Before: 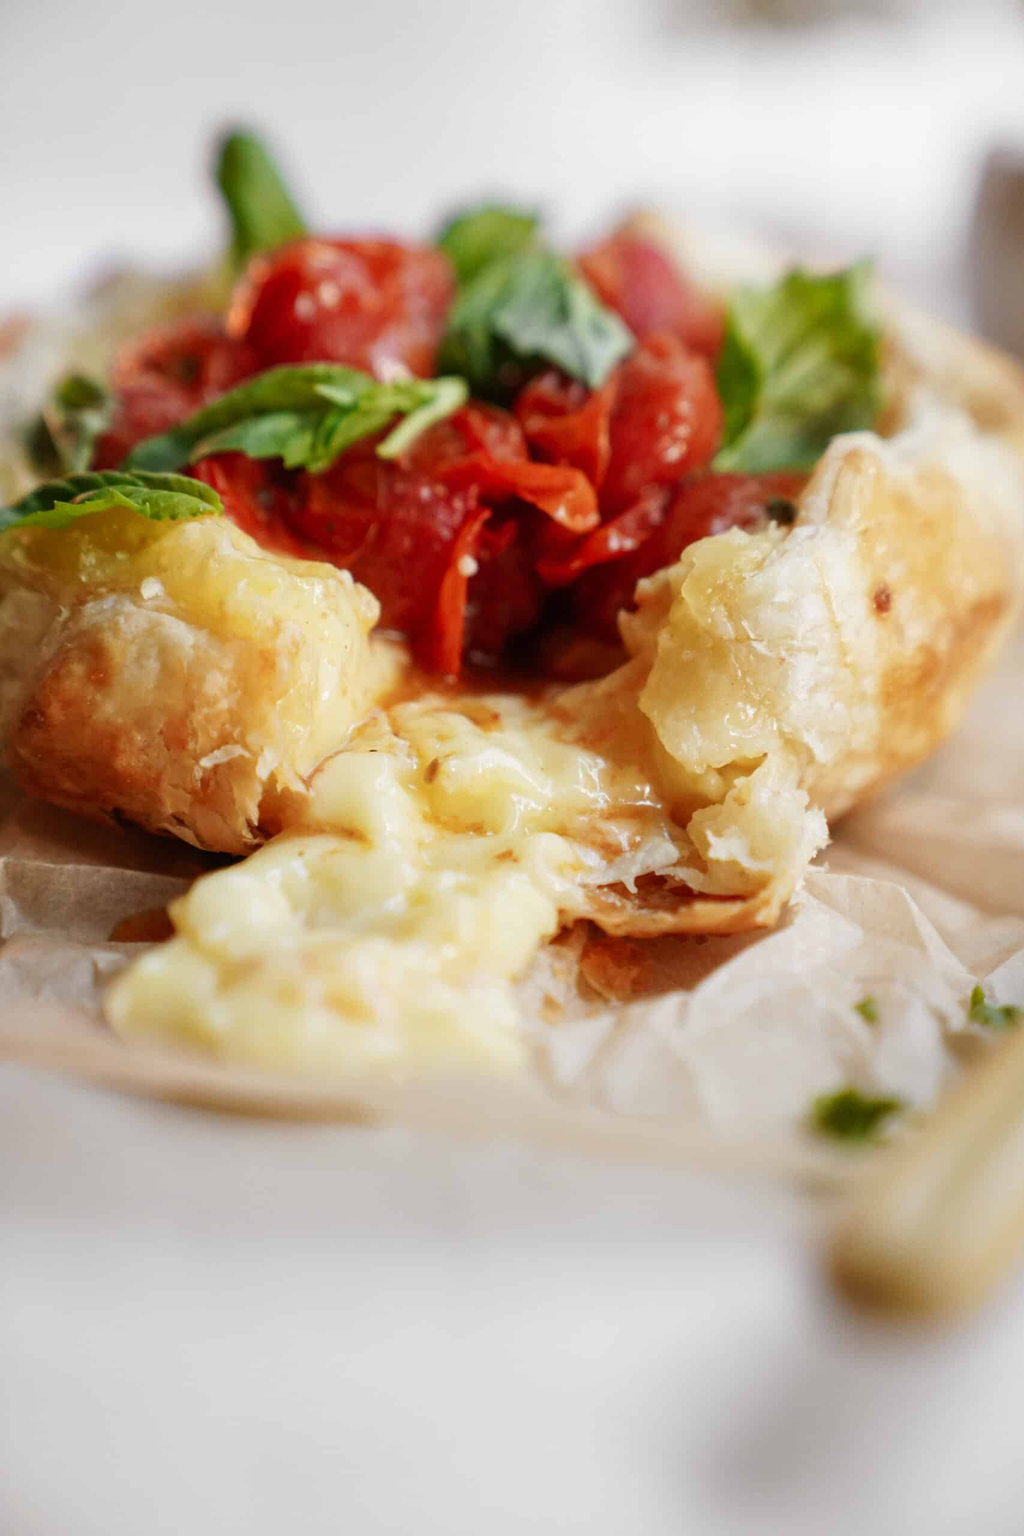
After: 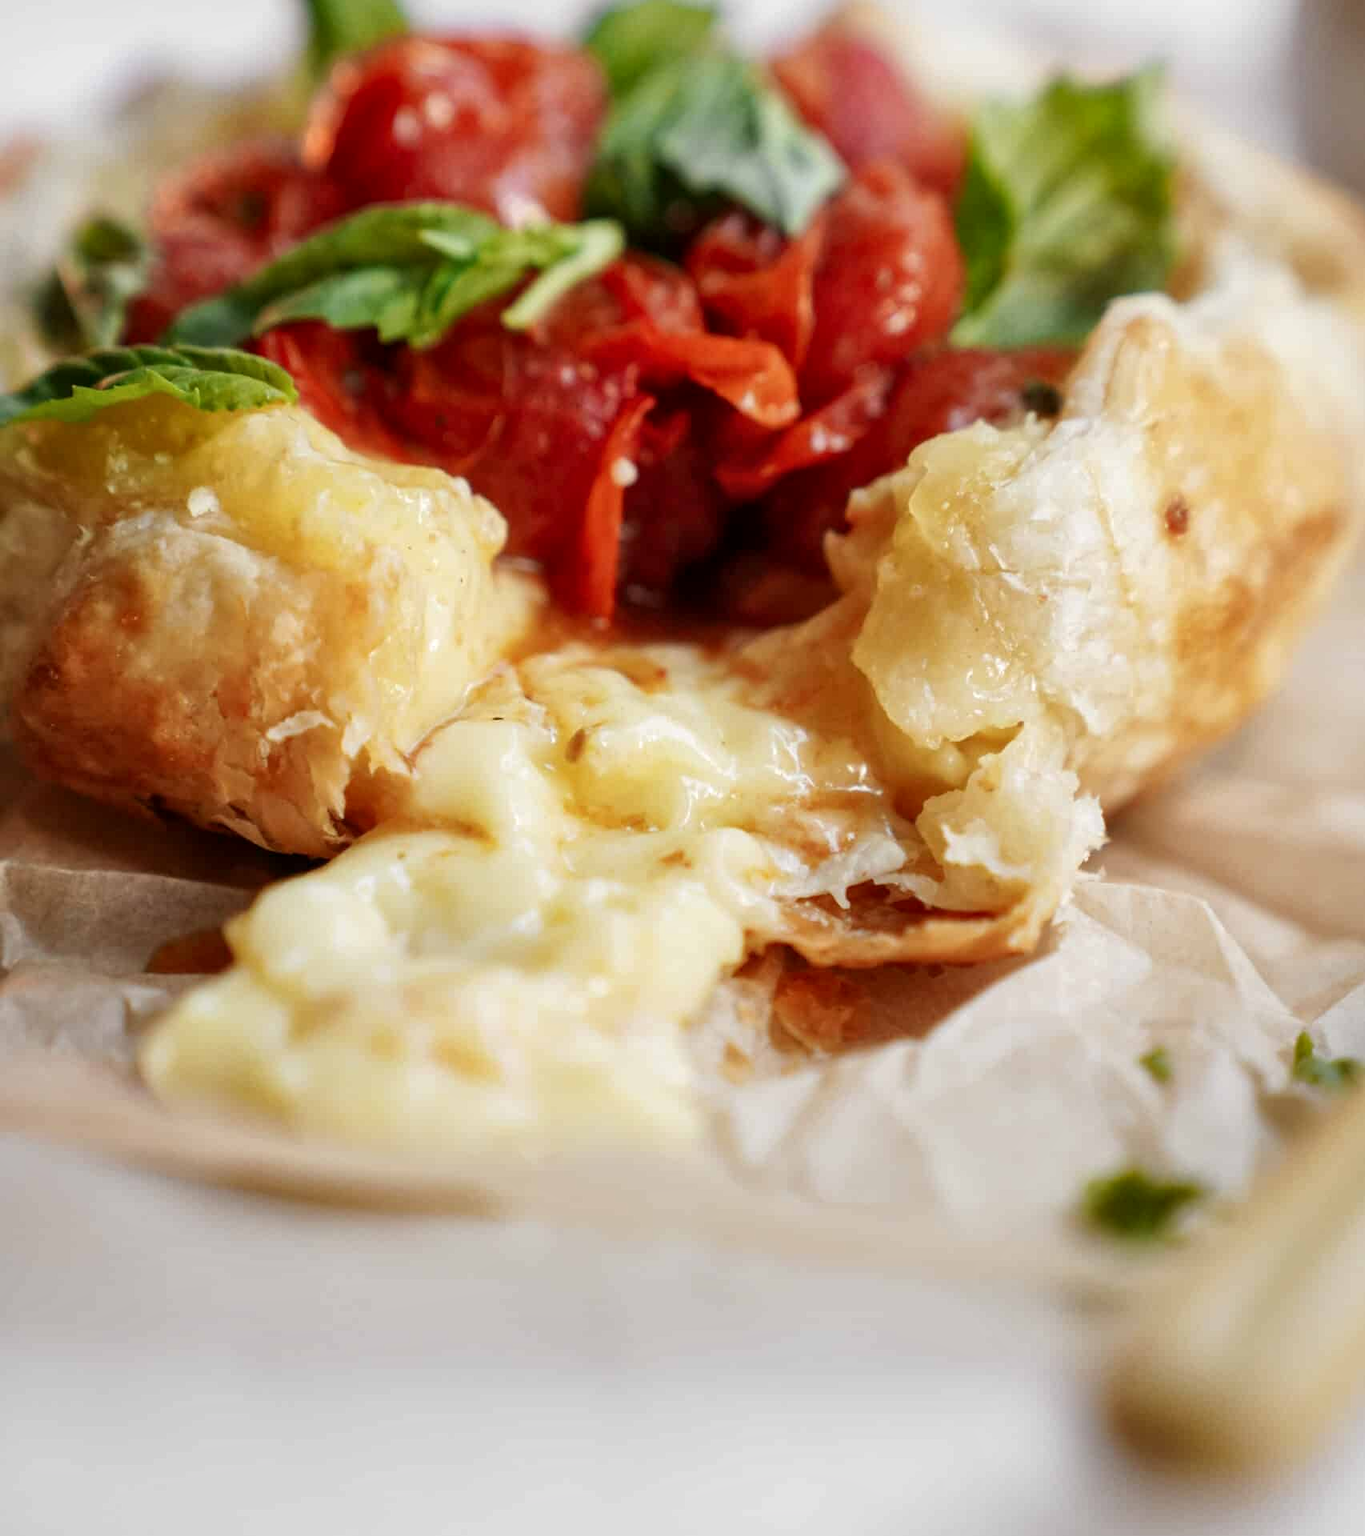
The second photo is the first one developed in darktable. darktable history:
crop: top 13.819%, bottom 11.169%
local contrast: mode bilateral grid, contrast 20, coarseness 50, detail 120%, midtone range 0.2
